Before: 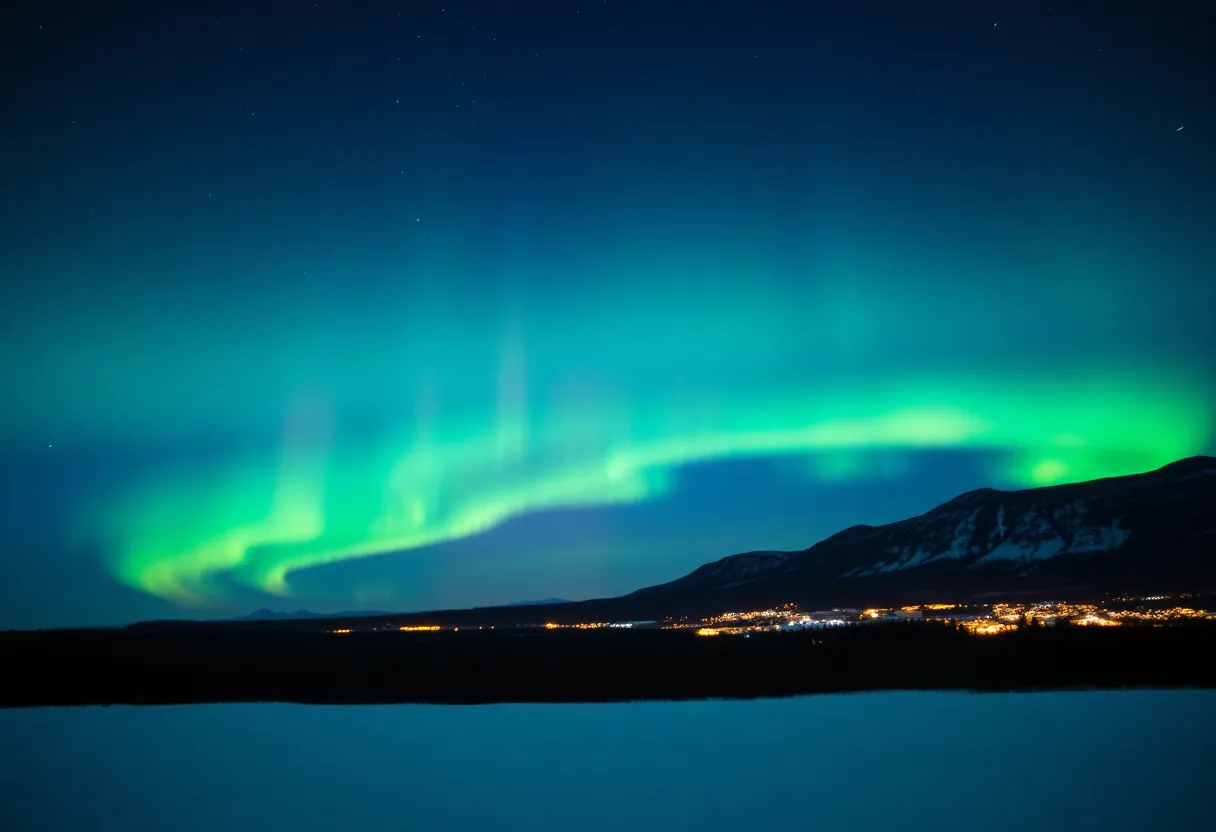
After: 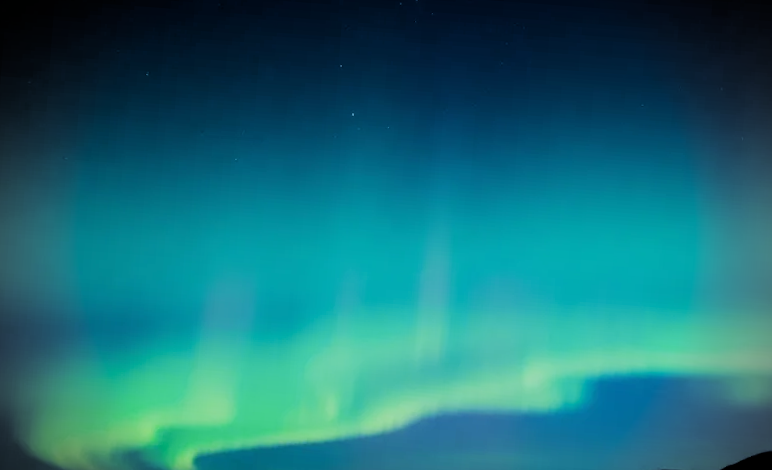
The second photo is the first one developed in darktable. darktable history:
crop and rotate: angle -4.25°, left 2.062%, top 6.975%, right 27.673%, bottom 30.561%
vignetting: fall-off radius 30.78%
filmic rgb: black relative exposure -2.85 EV, white relative exposure 4.56 EV, hardness 1.75, contrast 1.239
